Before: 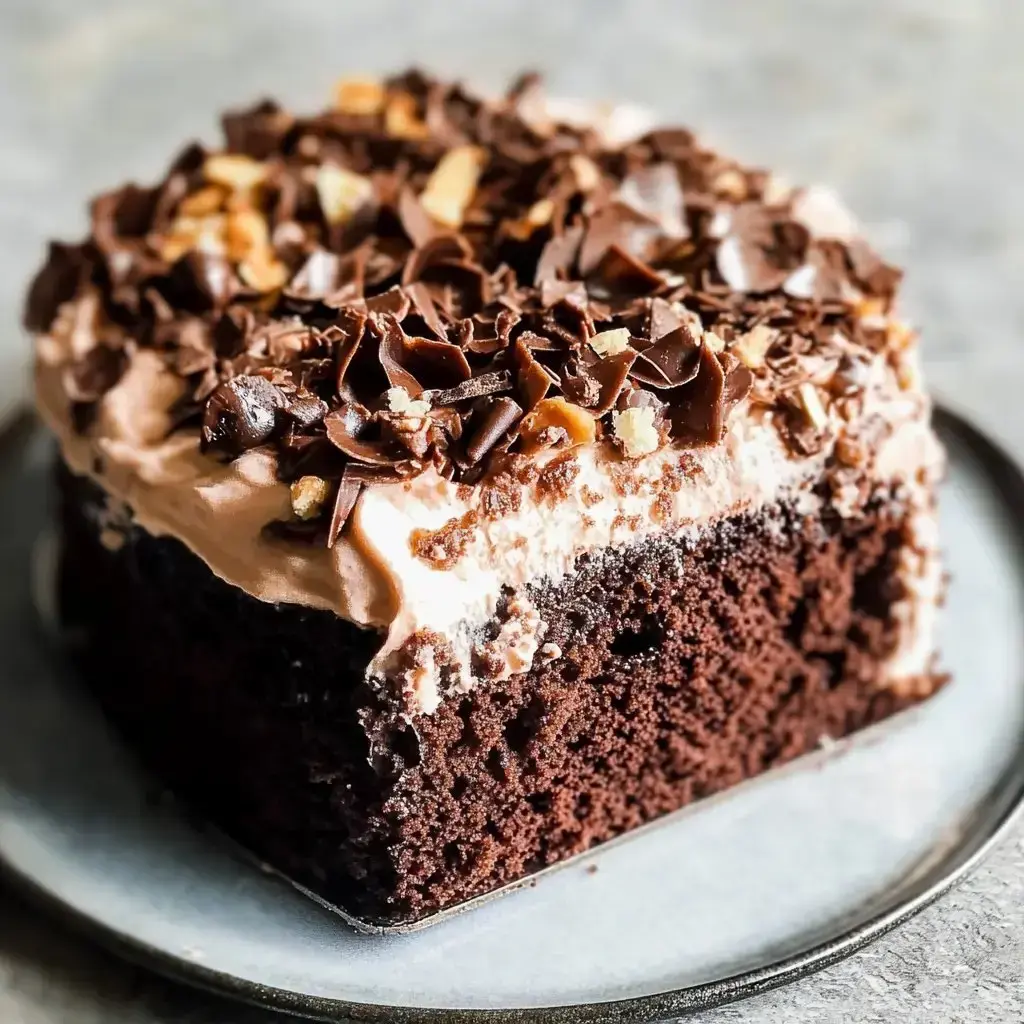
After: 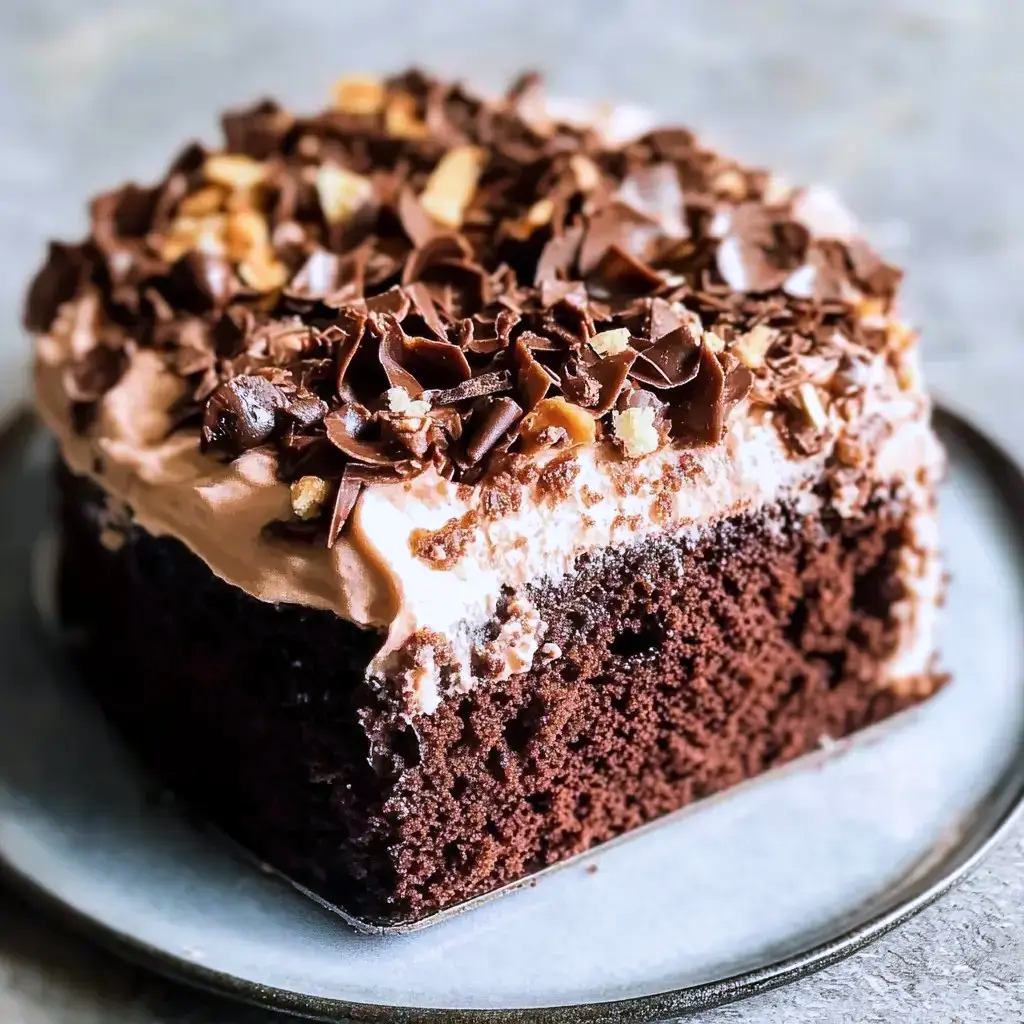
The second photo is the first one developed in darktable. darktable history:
velvia: on, module defaults
color calibration: illuminant as shot in camera, x 0.358, y 0.373, temperature 4628.91 K
